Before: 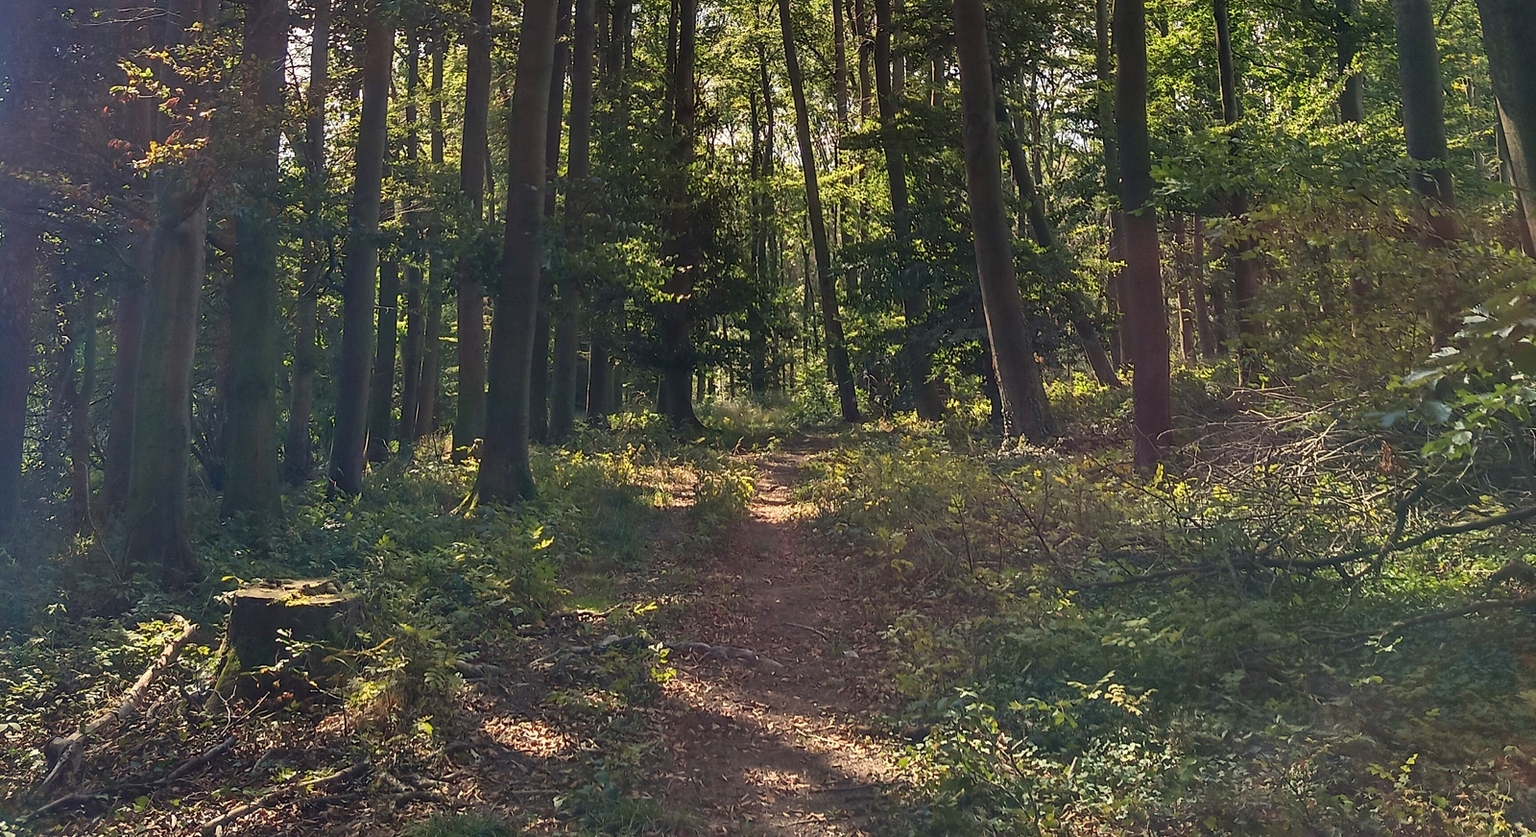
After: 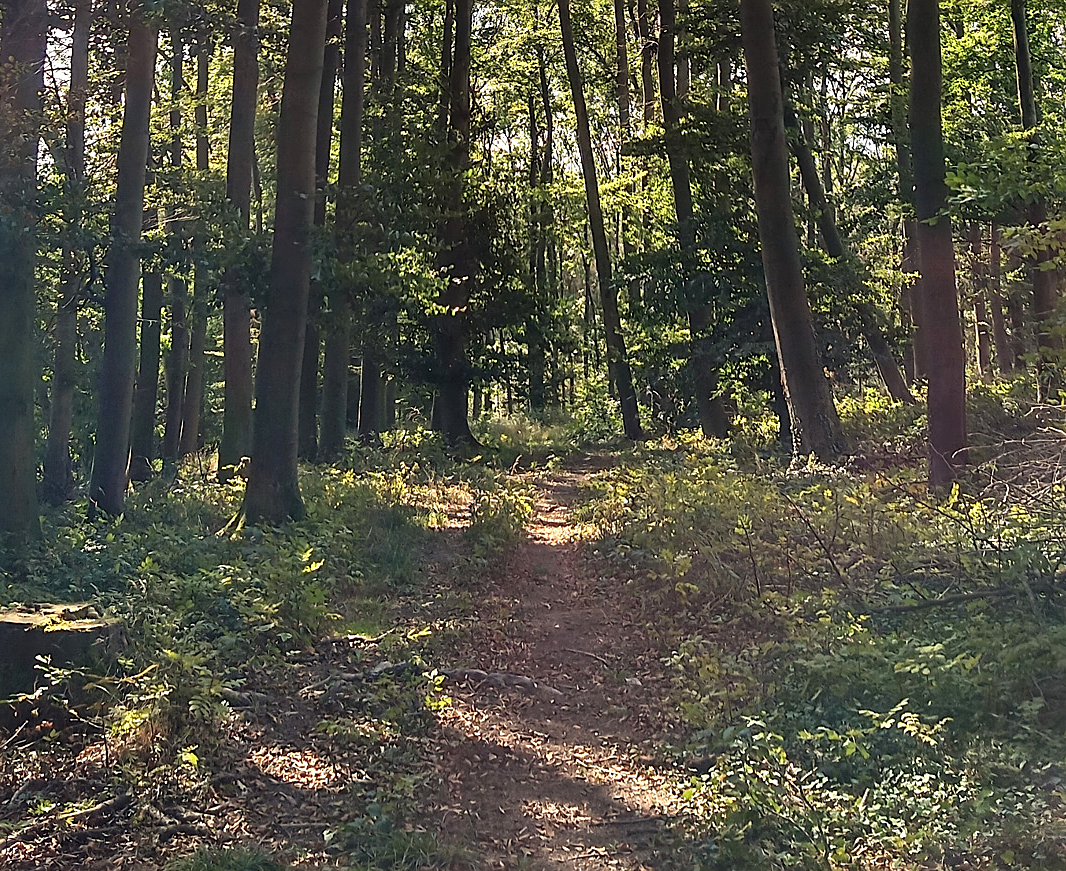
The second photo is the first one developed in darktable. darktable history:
tone equalizer: -8 EV -0.389 EV, -7 EV -0.391 EV, -6 EV -0.333 EV, -5 EV -0.193 EV, -3 EV 0.243 EV, -2 EV 0.362 EV, -1 EV 0.406 EV, +0 EV 0.427 EV
crop and rotate: left 15.817%, right 17.556%
sharpen: on, module defaults
